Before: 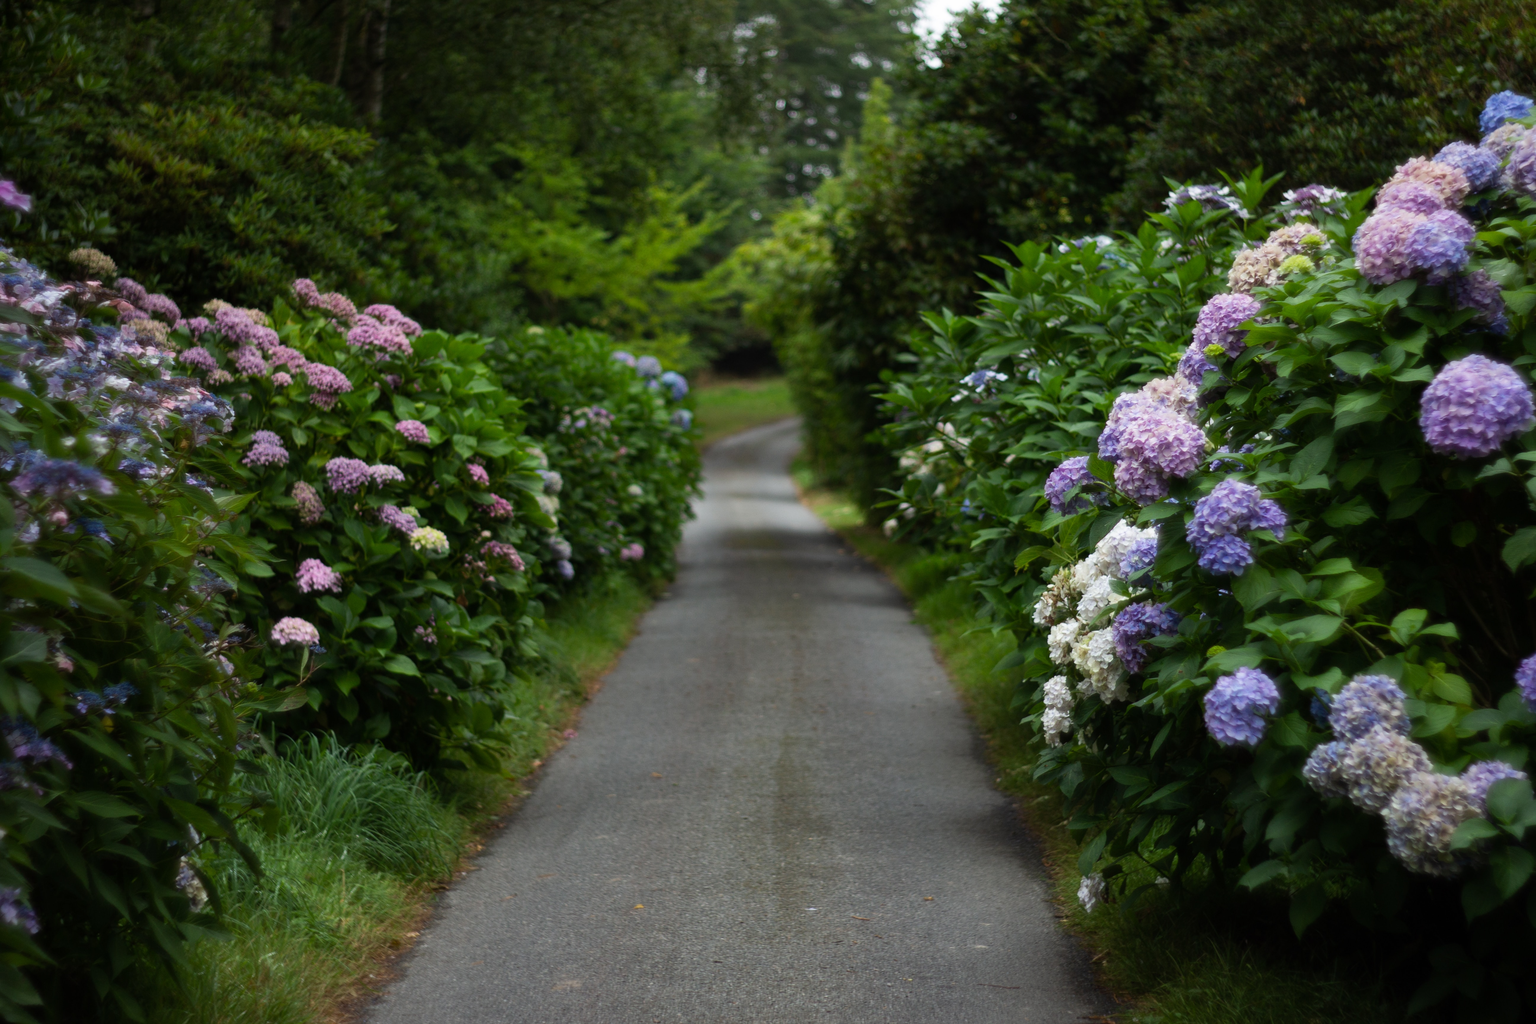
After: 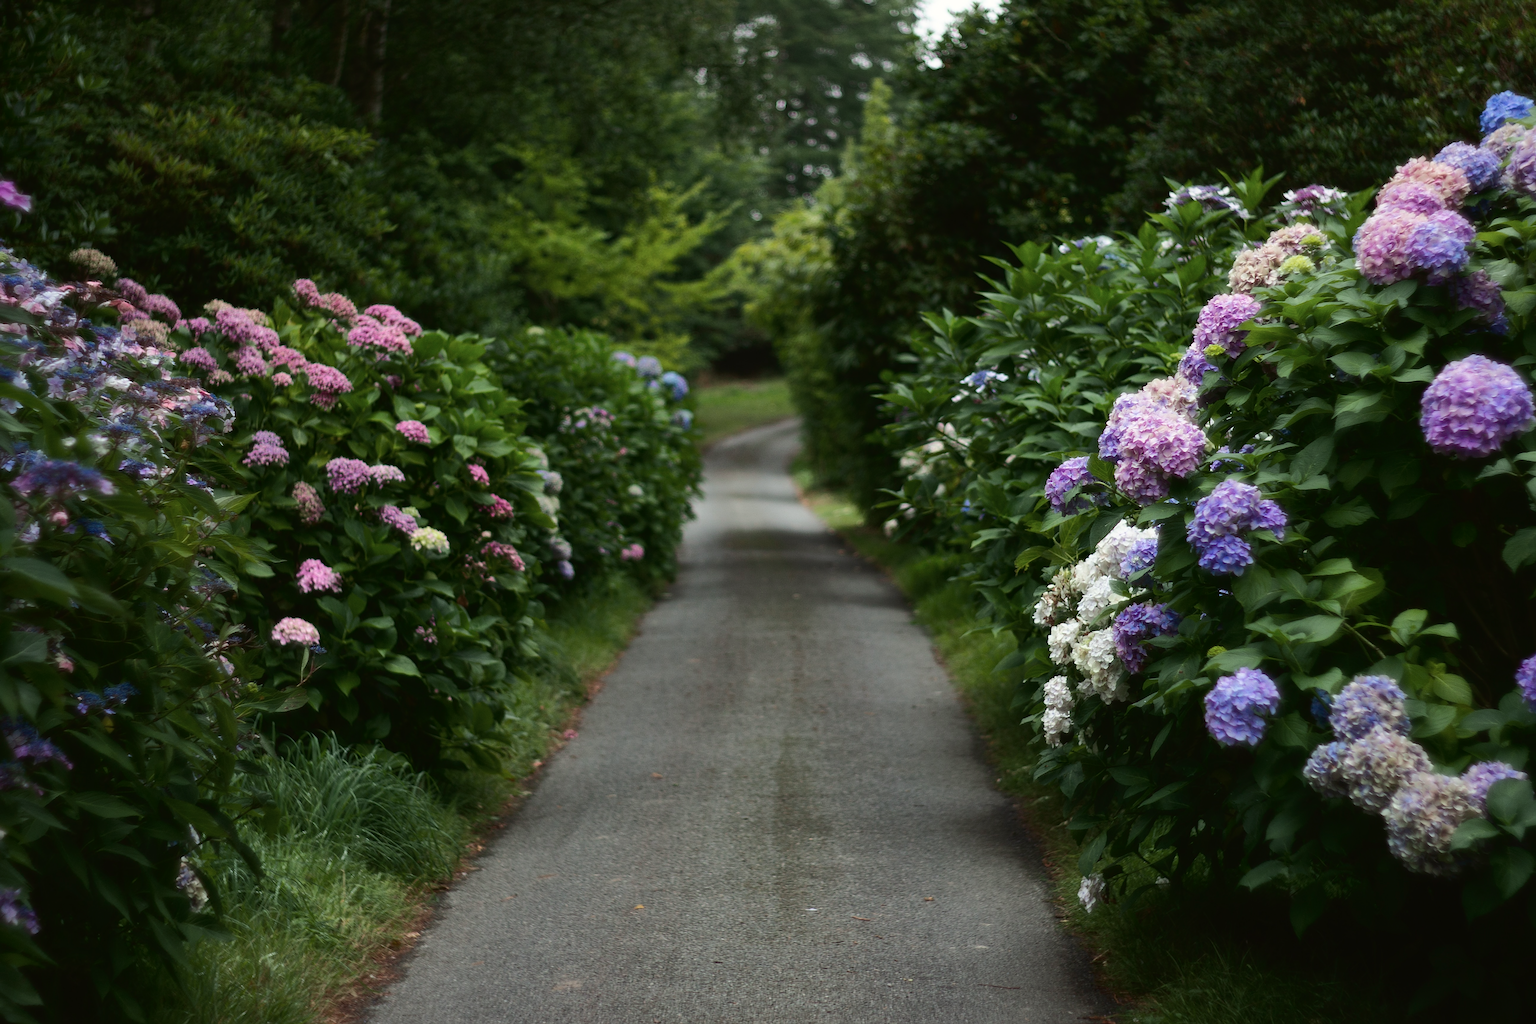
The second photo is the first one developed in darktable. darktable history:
sharpen: on, module defaults
tone curve: curves: ch0 [(0, 0.021) (0.059, 0.053) (0.212, 0.18) (0.337, 0.304) (0.495, 0.505) (0.725, 0.731) (0.89, 0.919) (1, 1)]; ch1 [(0, 0) (0.094, 0.081) (0.285, 0.299) (0.413, 0.43) (0.479, 0.475) (0.54, 0.55) (0.615, 0.65) (0.683, 0.688) (1, 1)]; ch2 [(0, 0) (0.257, 0.217) (0.434, 0.434) (0.498, 0.507) (0.599, 0.578) (1, 1)], color space Lab, independent channels, preserve colors none
